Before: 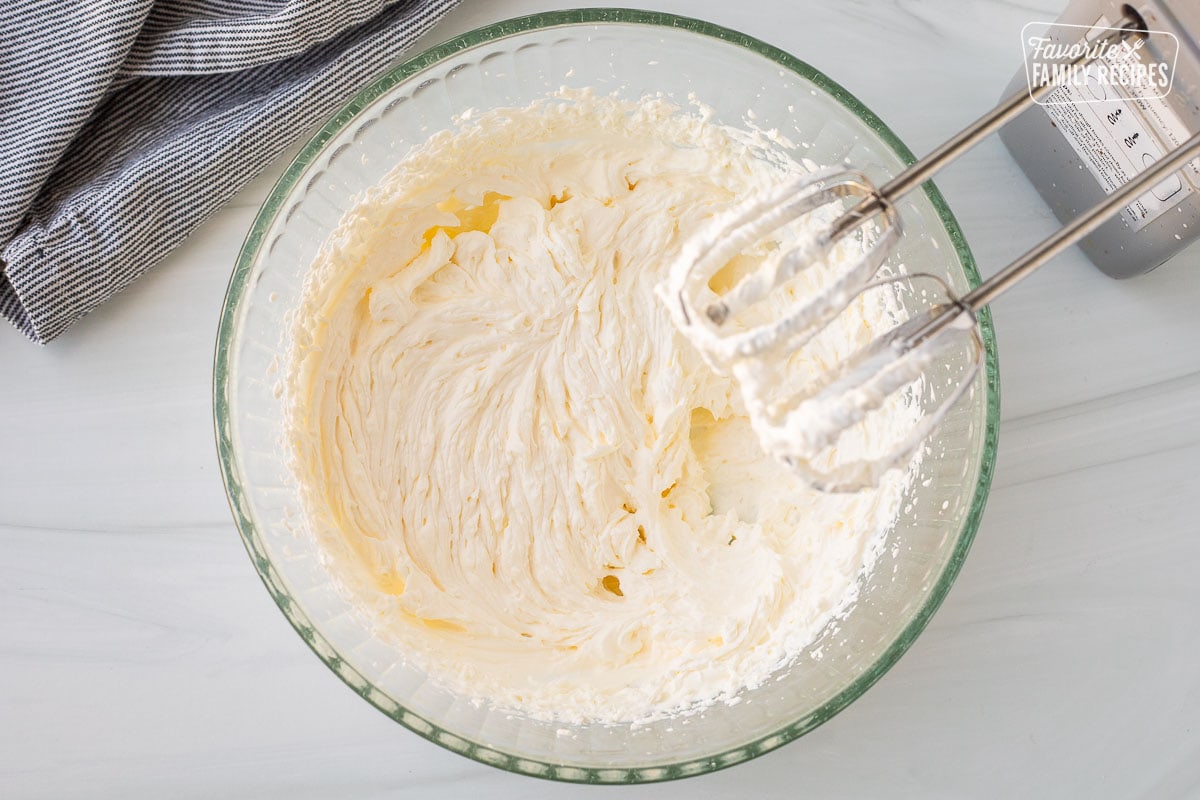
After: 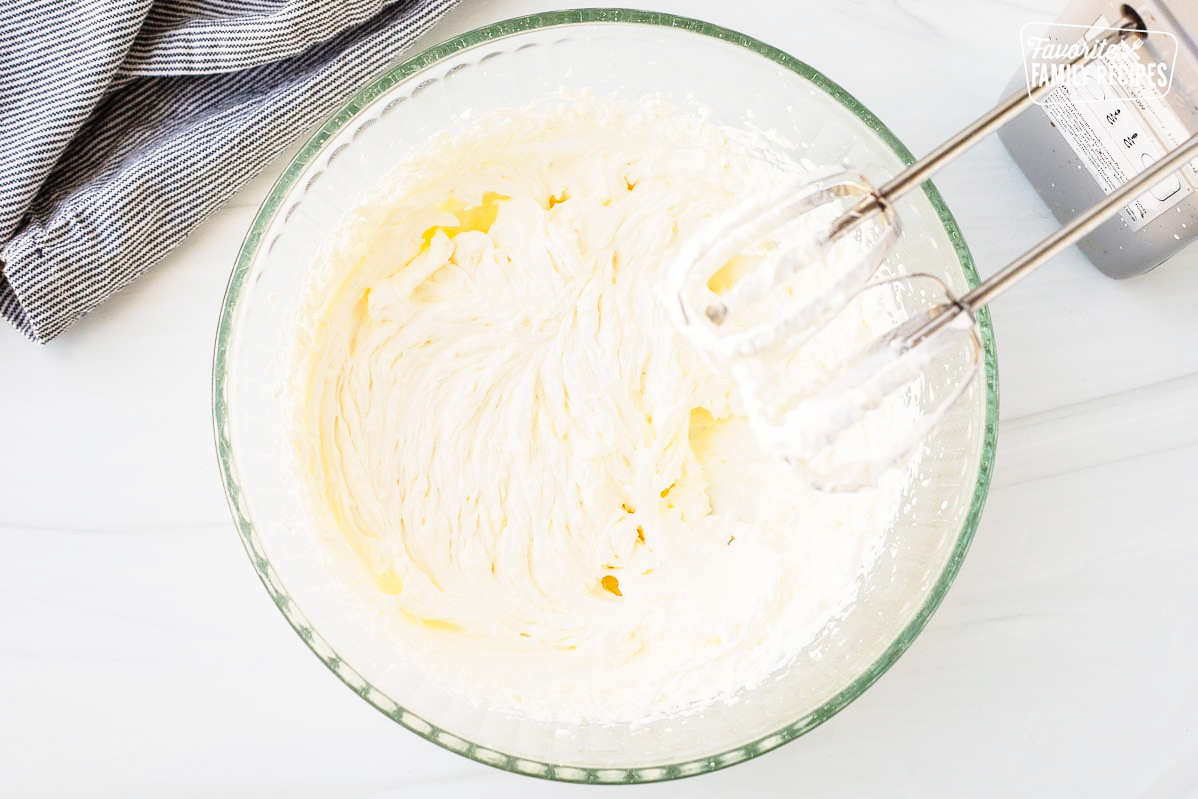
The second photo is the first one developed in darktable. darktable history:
crop and rotate: left 0.139%, bottom 0.001%
base curve: curves: ch0 [(0, 0) (0.028, 0.03) (0.121, 0.232) (0.46, 0.748) (0.859, 0.968) (1, 1)], preserve colors none
